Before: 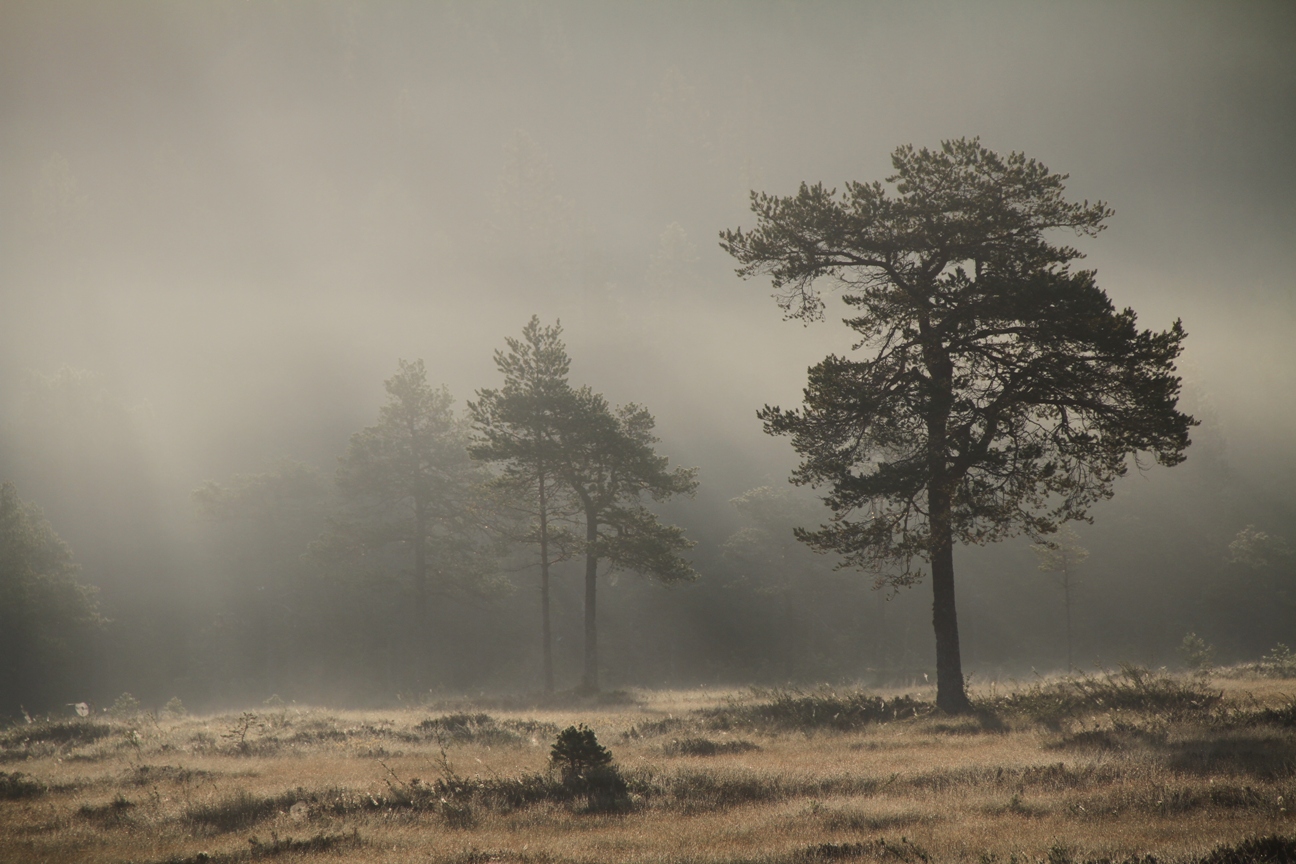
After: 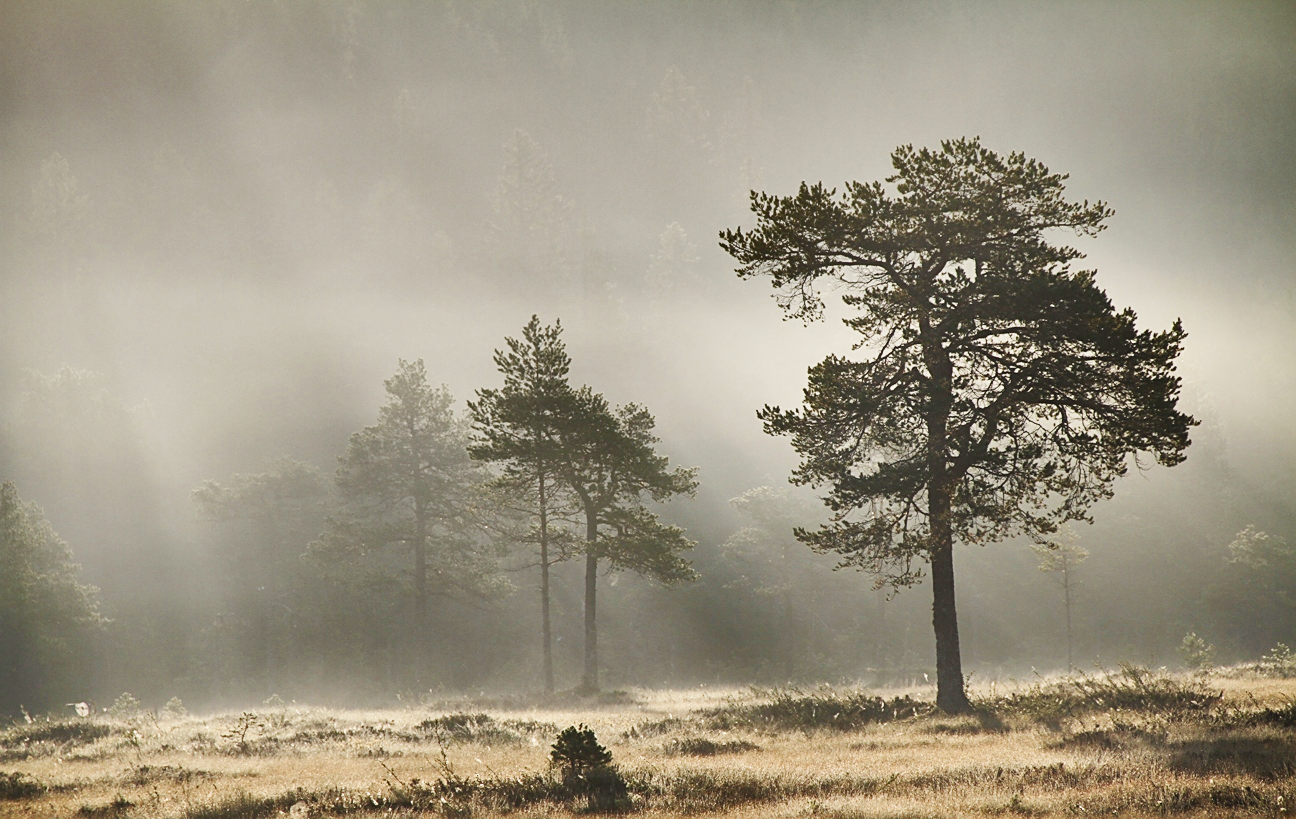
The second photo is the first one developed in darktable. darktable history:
shadows and highlights: shadows 24.65, highlights -77.81, soften with gaussian
sharpen: on, module defaults
crop and rotate: top 0%, bottom 5.125%
base curve: curves: ch0 [(0, 0.003) (0.001, 0.002) (0.006, 0.004) (0.02, 0.022) (0.048, 0.086) (0.094, 0.234) (0.162, 0.431) (0.258, 0.629) (0.385, 0.8) (0.548, 0.918) (0.751, 0.988) (1, 1)], preserve colors none
